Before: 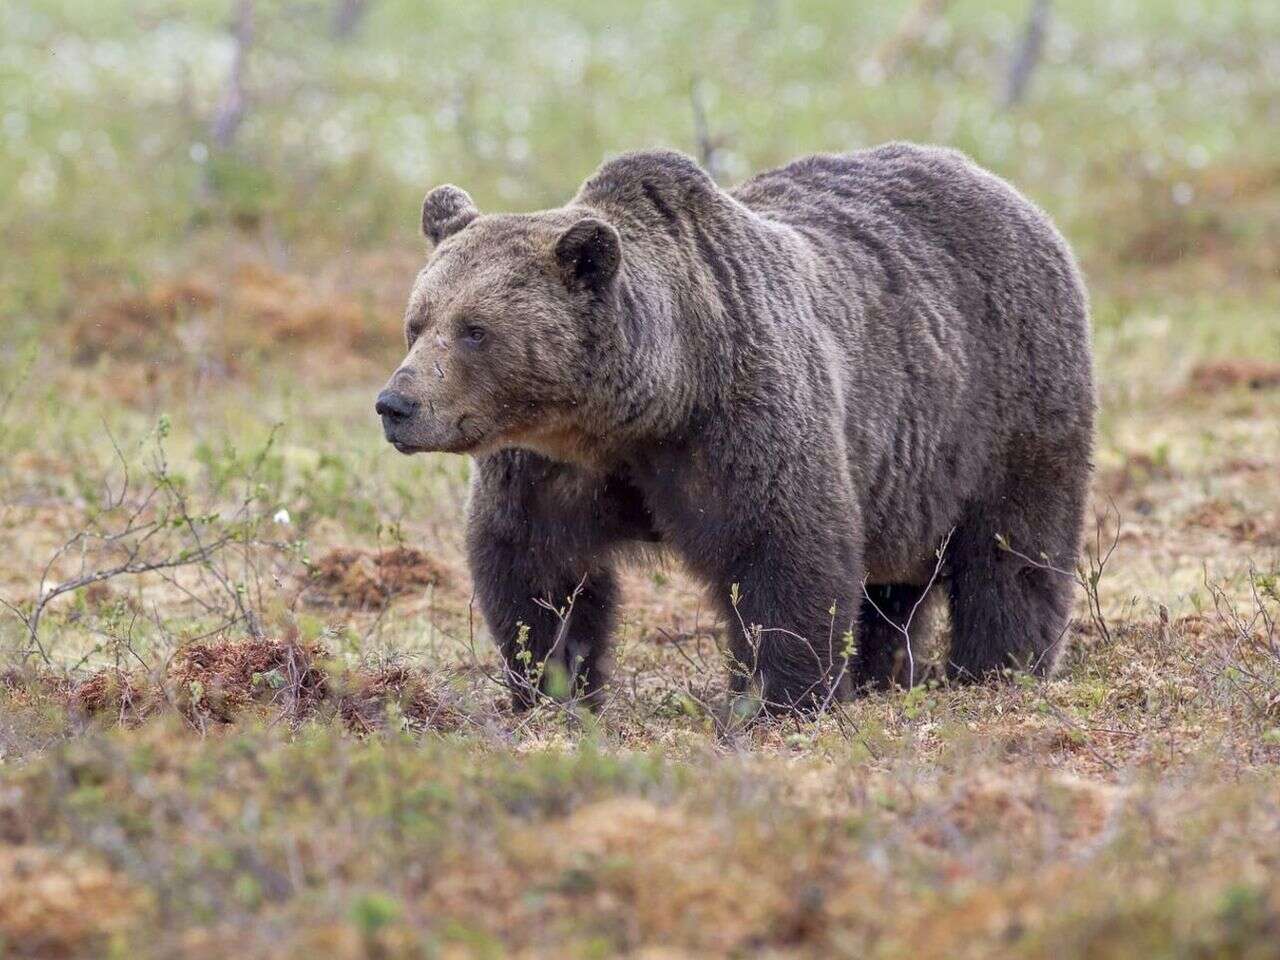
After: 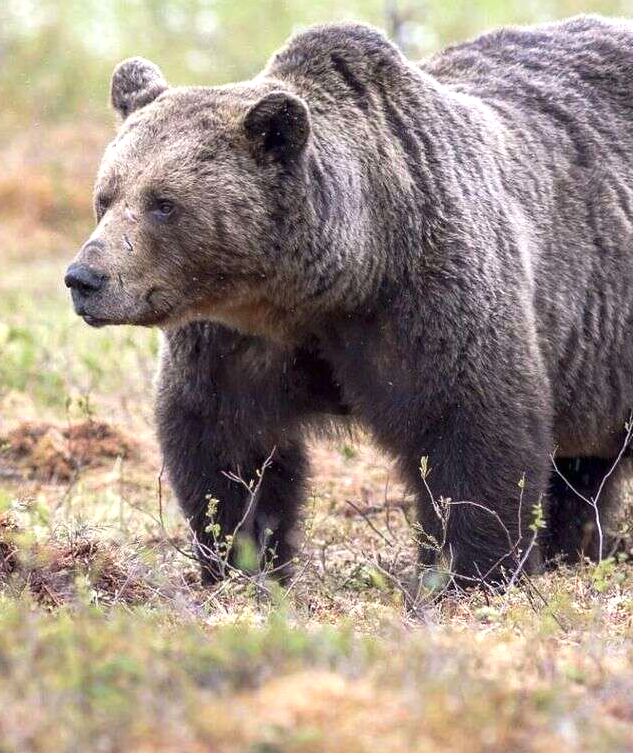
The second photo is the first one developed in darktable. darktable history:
crop and rotate: angle 0.02°, left 24.353%, top 13.219%, right 26.156%, bottom 8.224%
tone equalizer: -8 EV 0.001 EV, -7 EV -0.002 EV, -6 EV 0.002 EV, -5 EV -0.03 EV, -4 EV -0.116 EV, -3 EV -0.169 EV, -2 EV 0.24 EV, -1 EV 0.702 EV, +0 EV 0.493 EV
